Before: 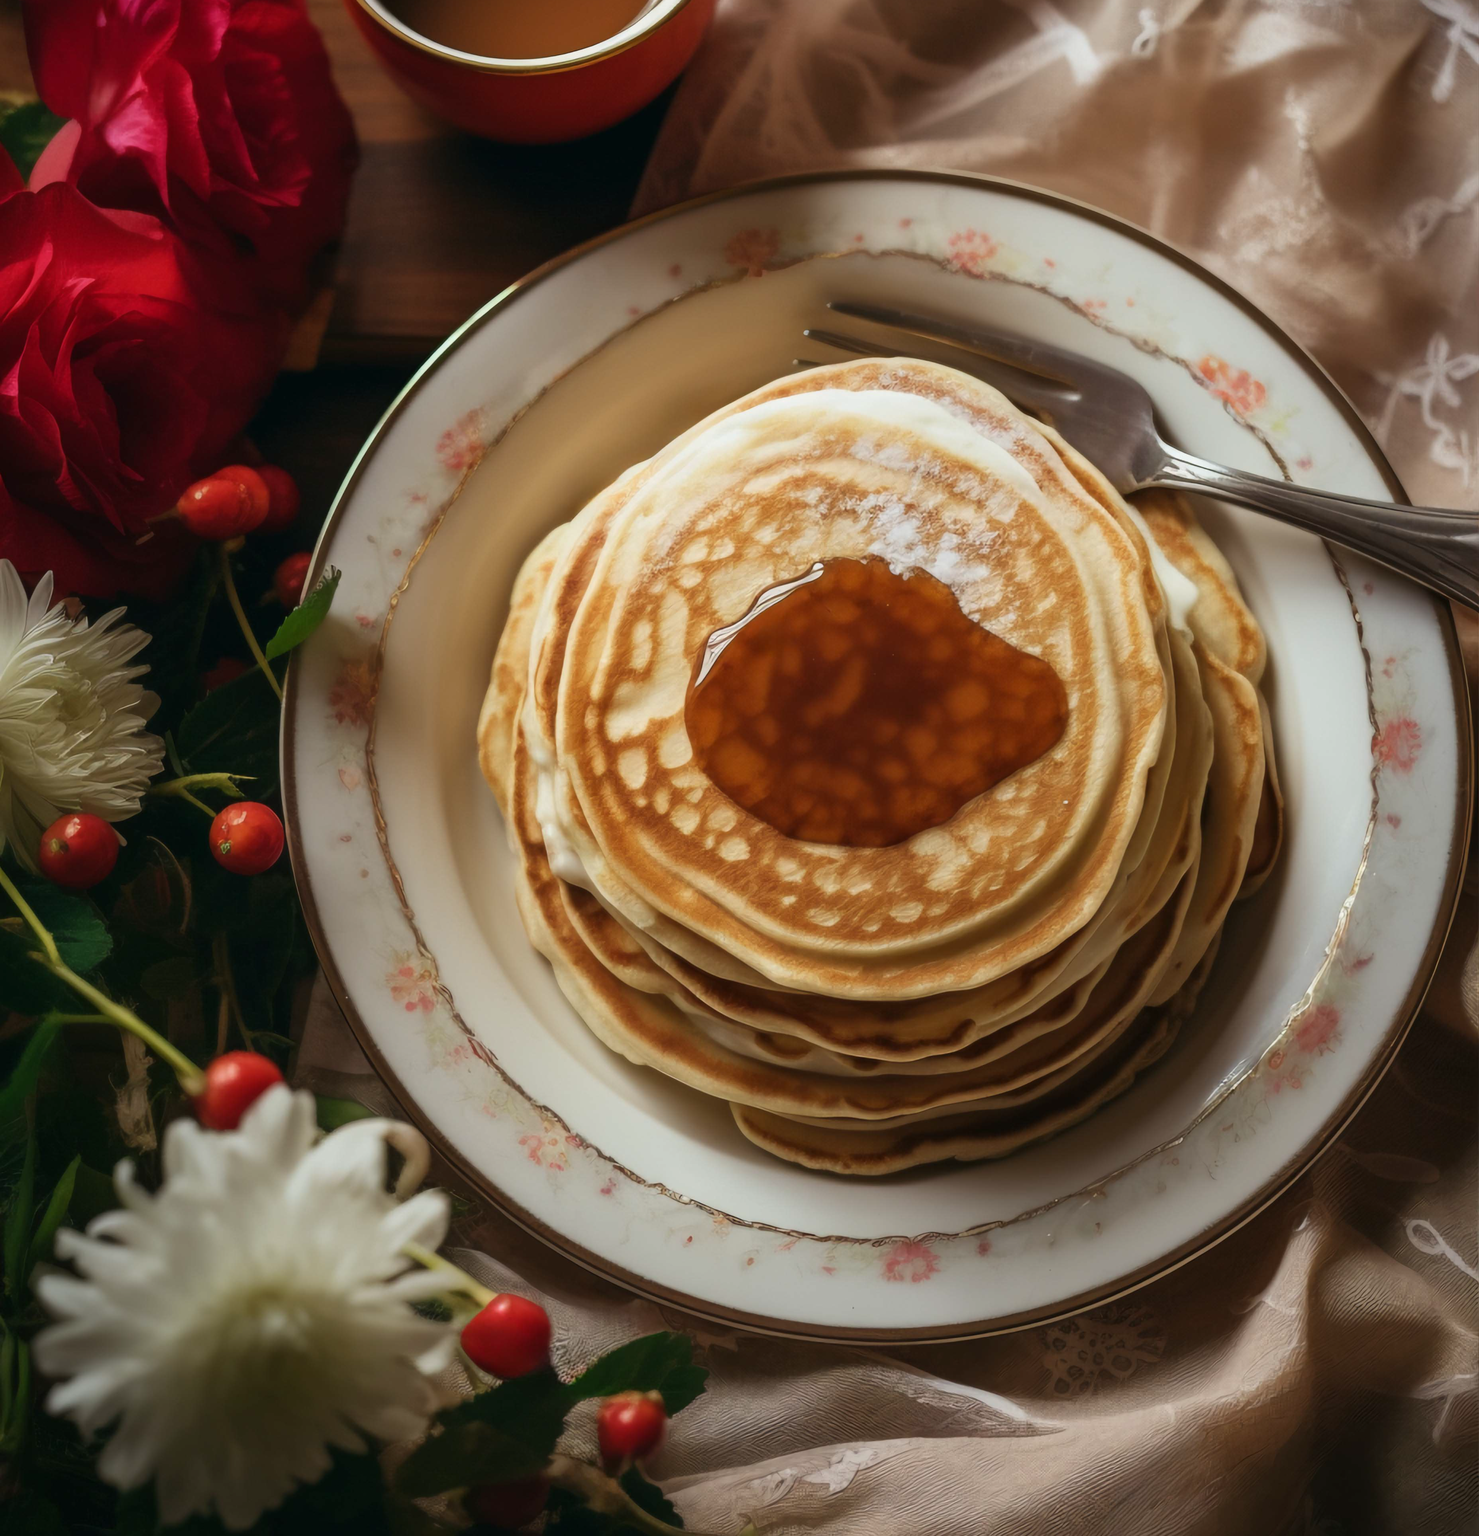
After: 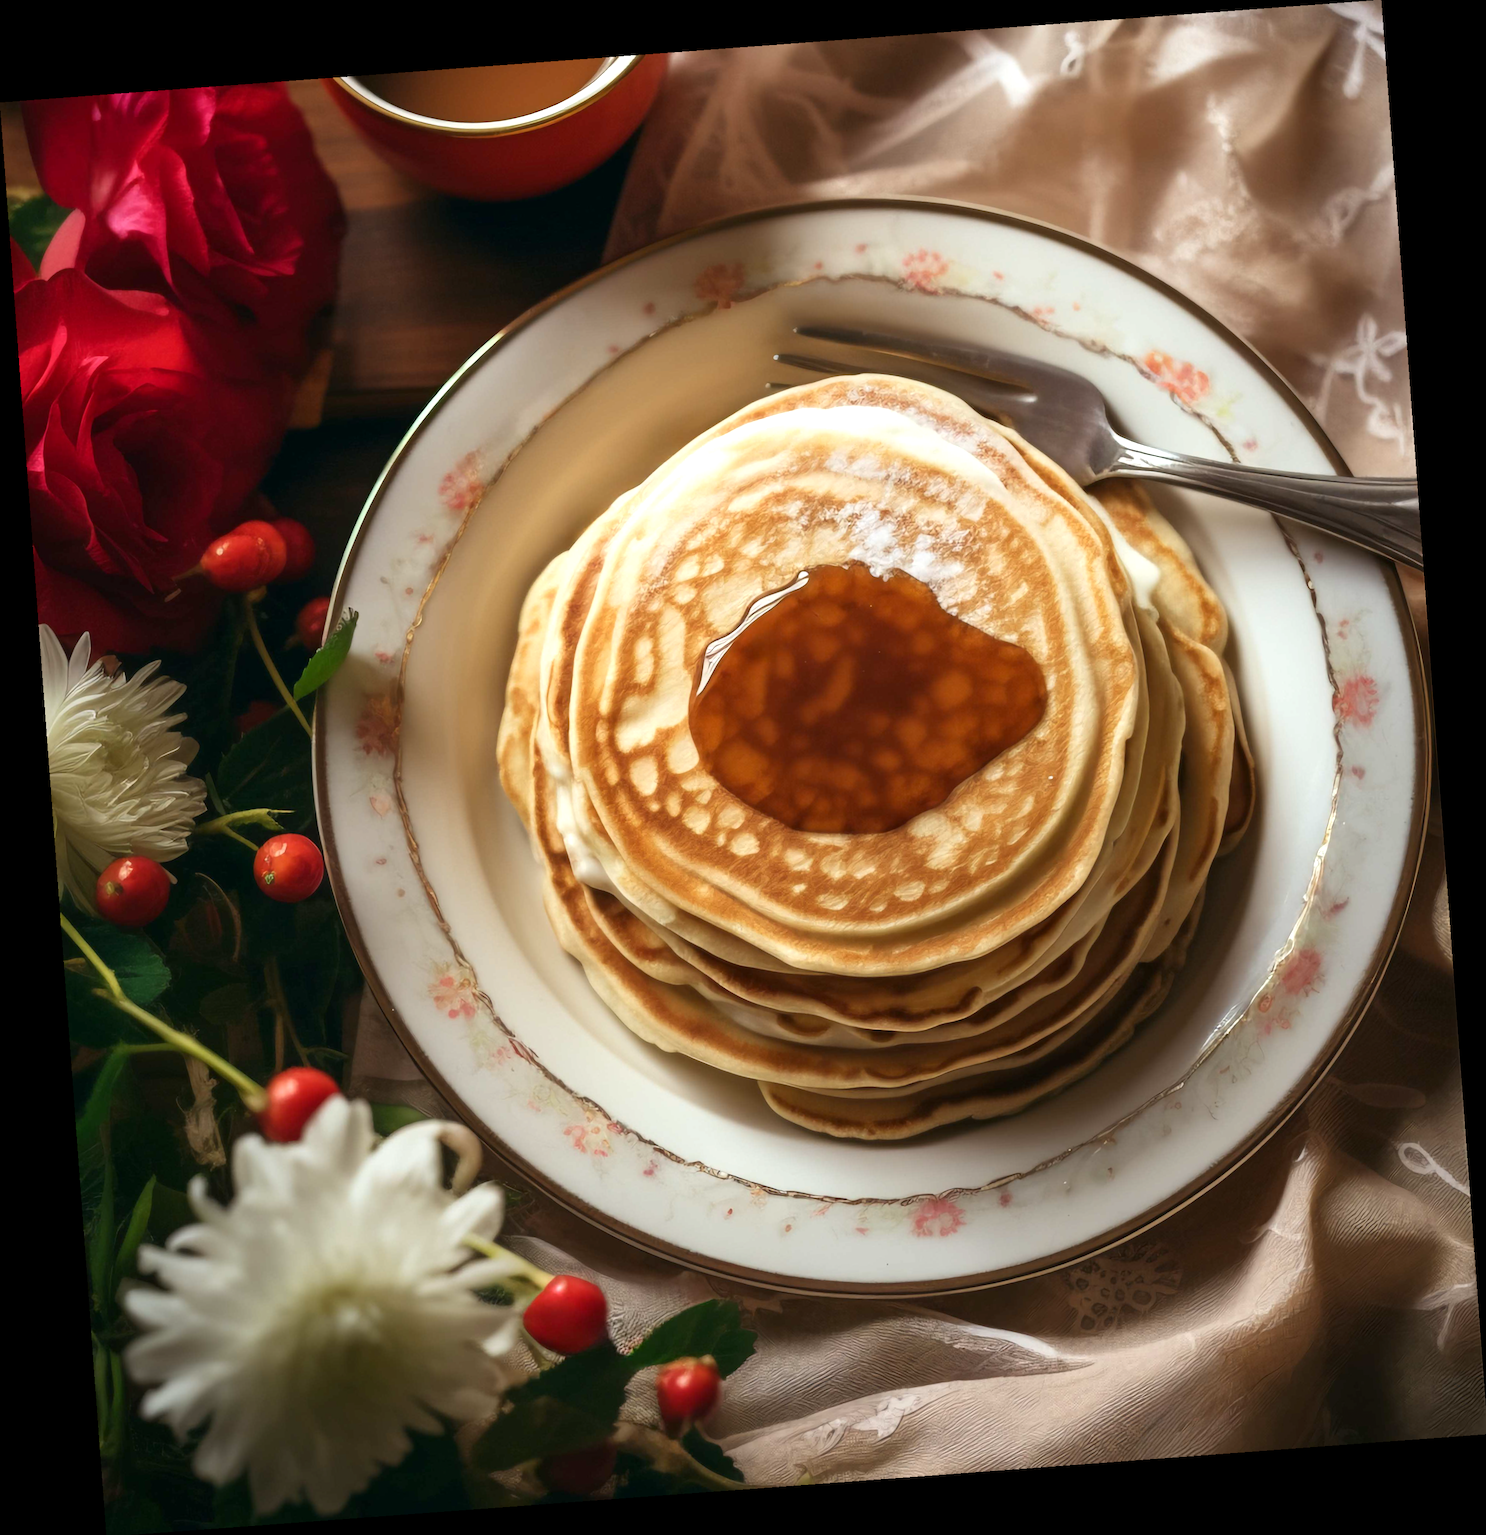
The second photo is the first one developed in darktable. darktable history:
contrast brightness saturation: contrast 0.05
rotate and perspective: rotation -4.25°, automatic cropping off
exposure: black level correction 0.001, exposure 0.5 EV, compensate exposure bias true, compensate highlight preservation false
